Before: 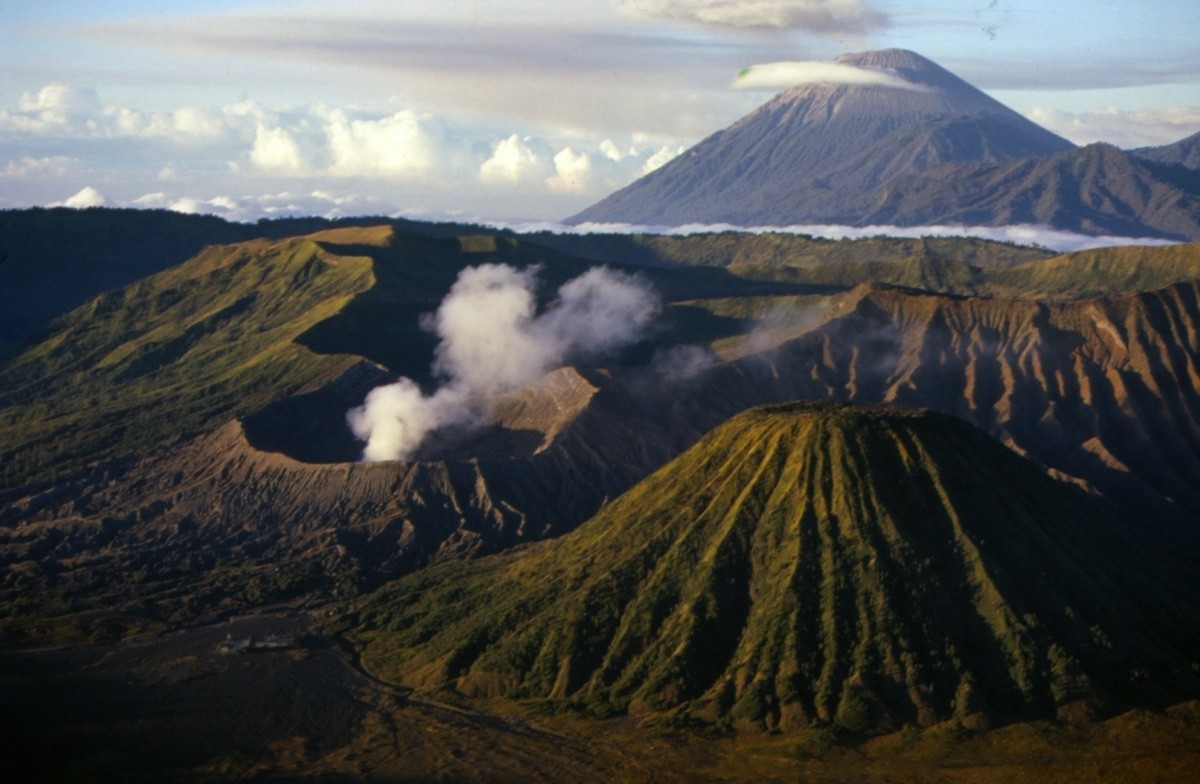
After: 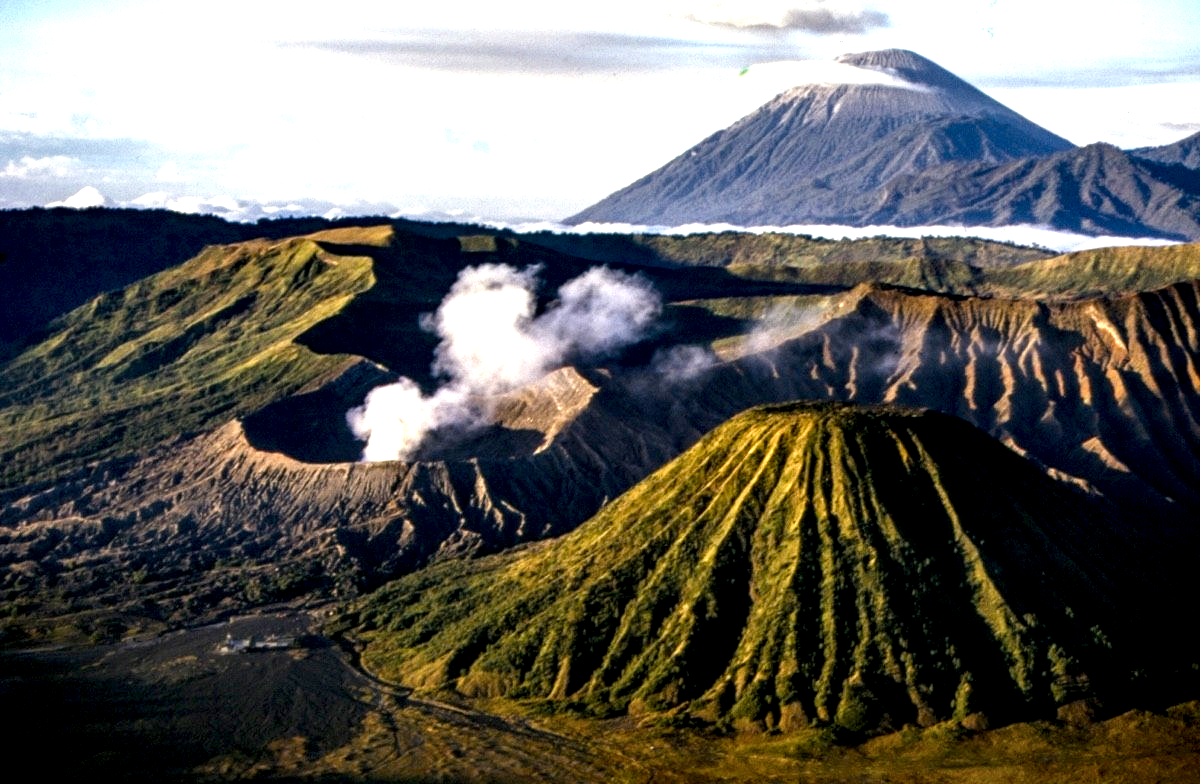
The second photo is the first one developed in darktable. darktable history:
color balance rgb: perceptual saturation grading › global saturation 20%, perceptual saturation grading › highlights -13.935%, perceptual saturation grading › shadows 49.406%
local contrast: shadows 167%, detail 223%
exposure: black level correction 0, exposure 0.936 EV, compensate highlight preservation false
